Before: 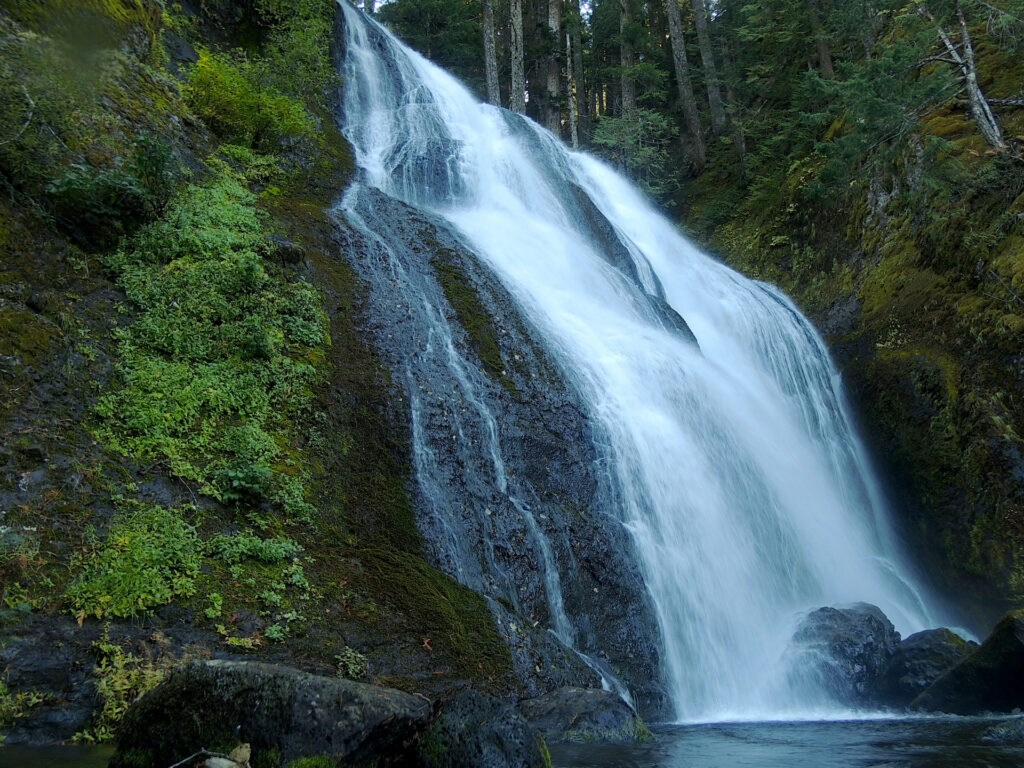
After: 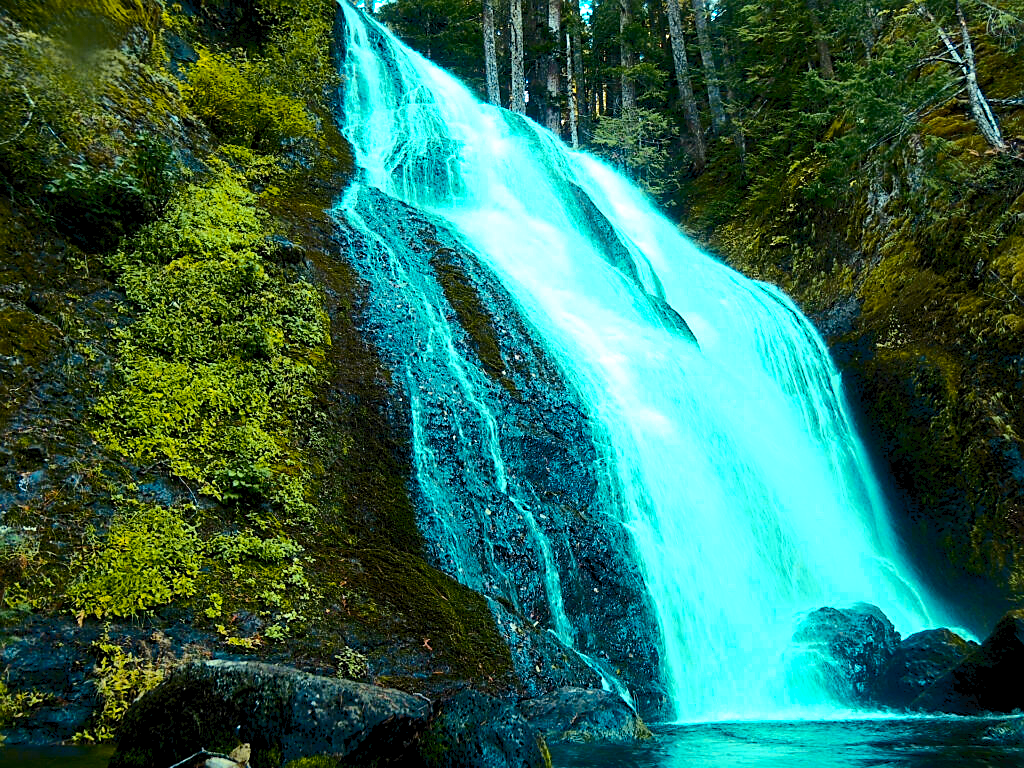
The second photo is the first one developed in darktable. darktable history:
tone curve: curves: ch0 [(0, 0) (0.003, 0.039) (0.011, 0.042) (0.025, 0.048) (0.044, 0.058) (0.069, 0.071) (0.1, 0.089) (0.136, 0.114) (0.177, 0.146) (0.224, 0.199) (0.277, 0.27) (0.335, 0.364) (0.399, 0.47) (0.468, 0.566) (0.543, 0.643) (0.623, 0.73) (0.709, 0.8) (0.801, 0.863) (0.898, 0.925) (1, 1)], color space Lab, independent channels, preserve colors none
color balance rgb: global offset › luminance -0.505%, perceptual saturation grading › global saturation 30.527%, perceptual brilliance grading › global brilliance 18.674%, global vibrance 20%
sharpen: on, module defaults
color zones: curves: ch0 [(0.254, 0.492) (0.724, 0.62)]; ch1 [(0.25, 0.528) (0.719, 0.796)]; ch2 [(0, 0.472) (0.25, 0.5) (0.73, 0.184)]
